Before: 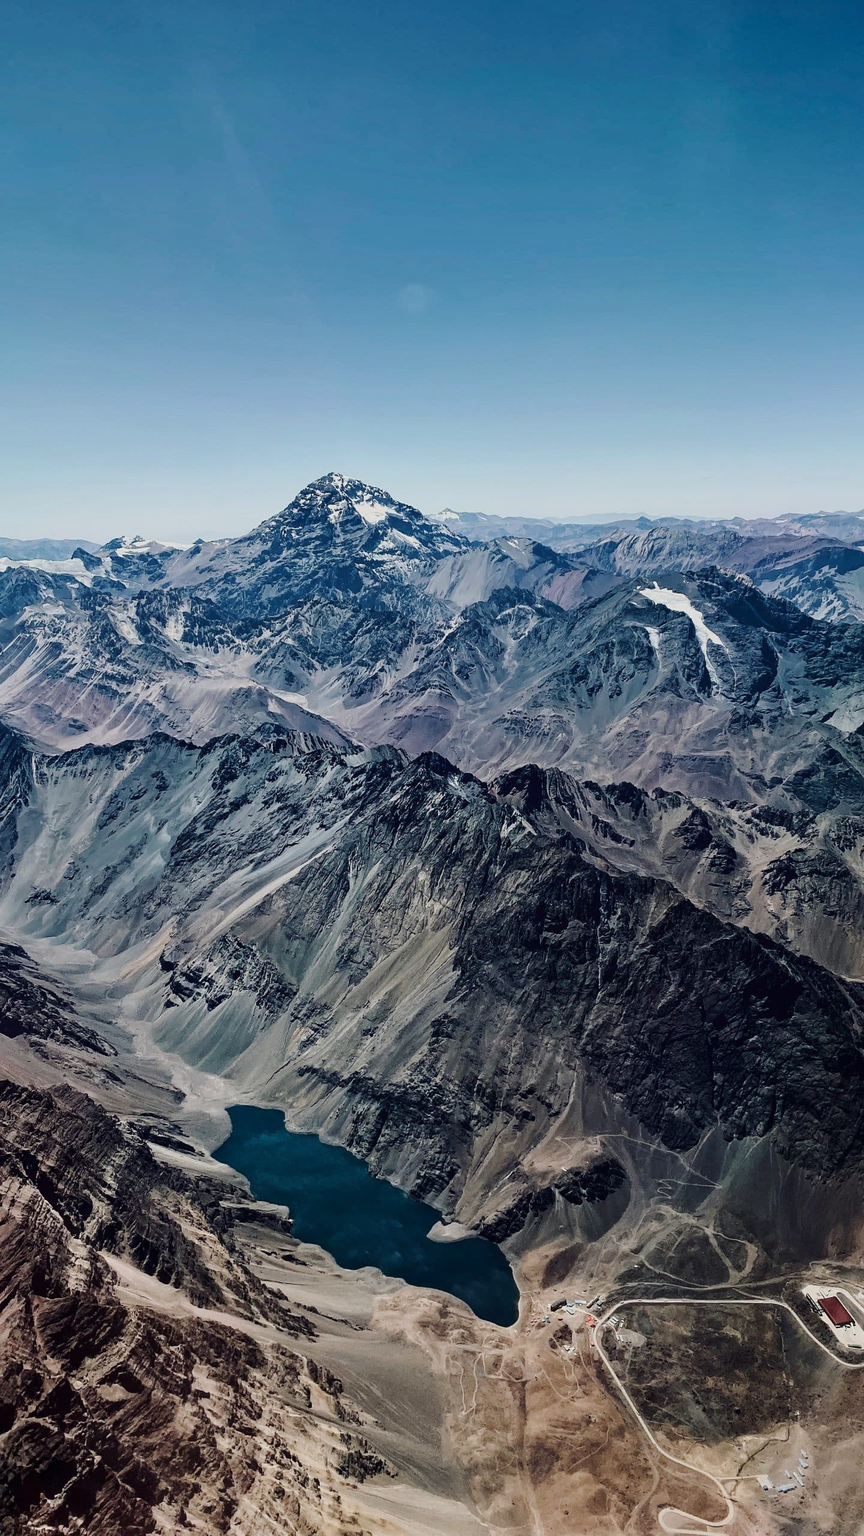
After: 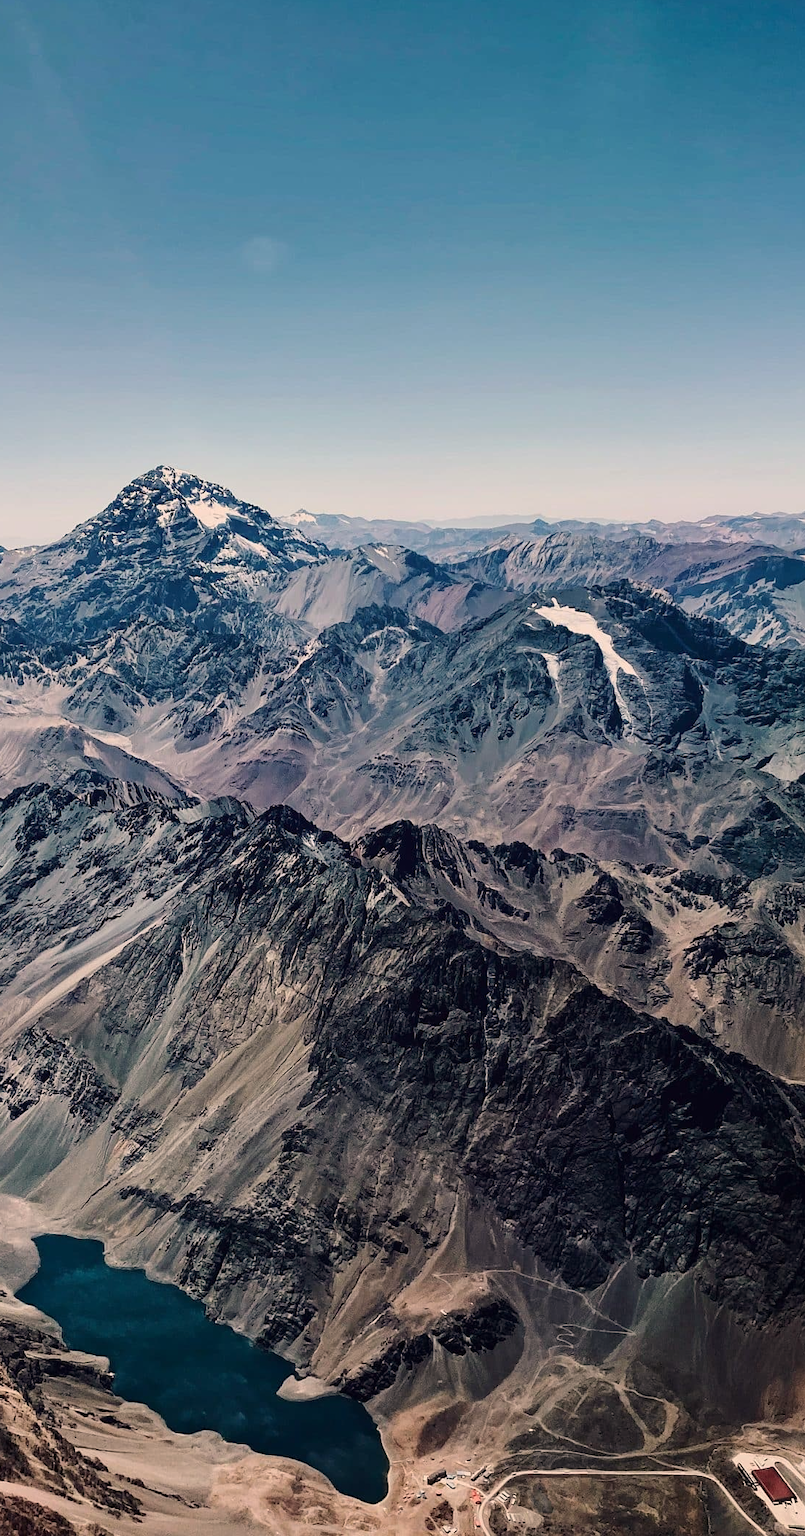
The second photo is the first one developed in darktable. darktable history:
crop: left 23.095%, top 5.827%, bottom 11.854%
white balance: red 1.127, blue 0.943
